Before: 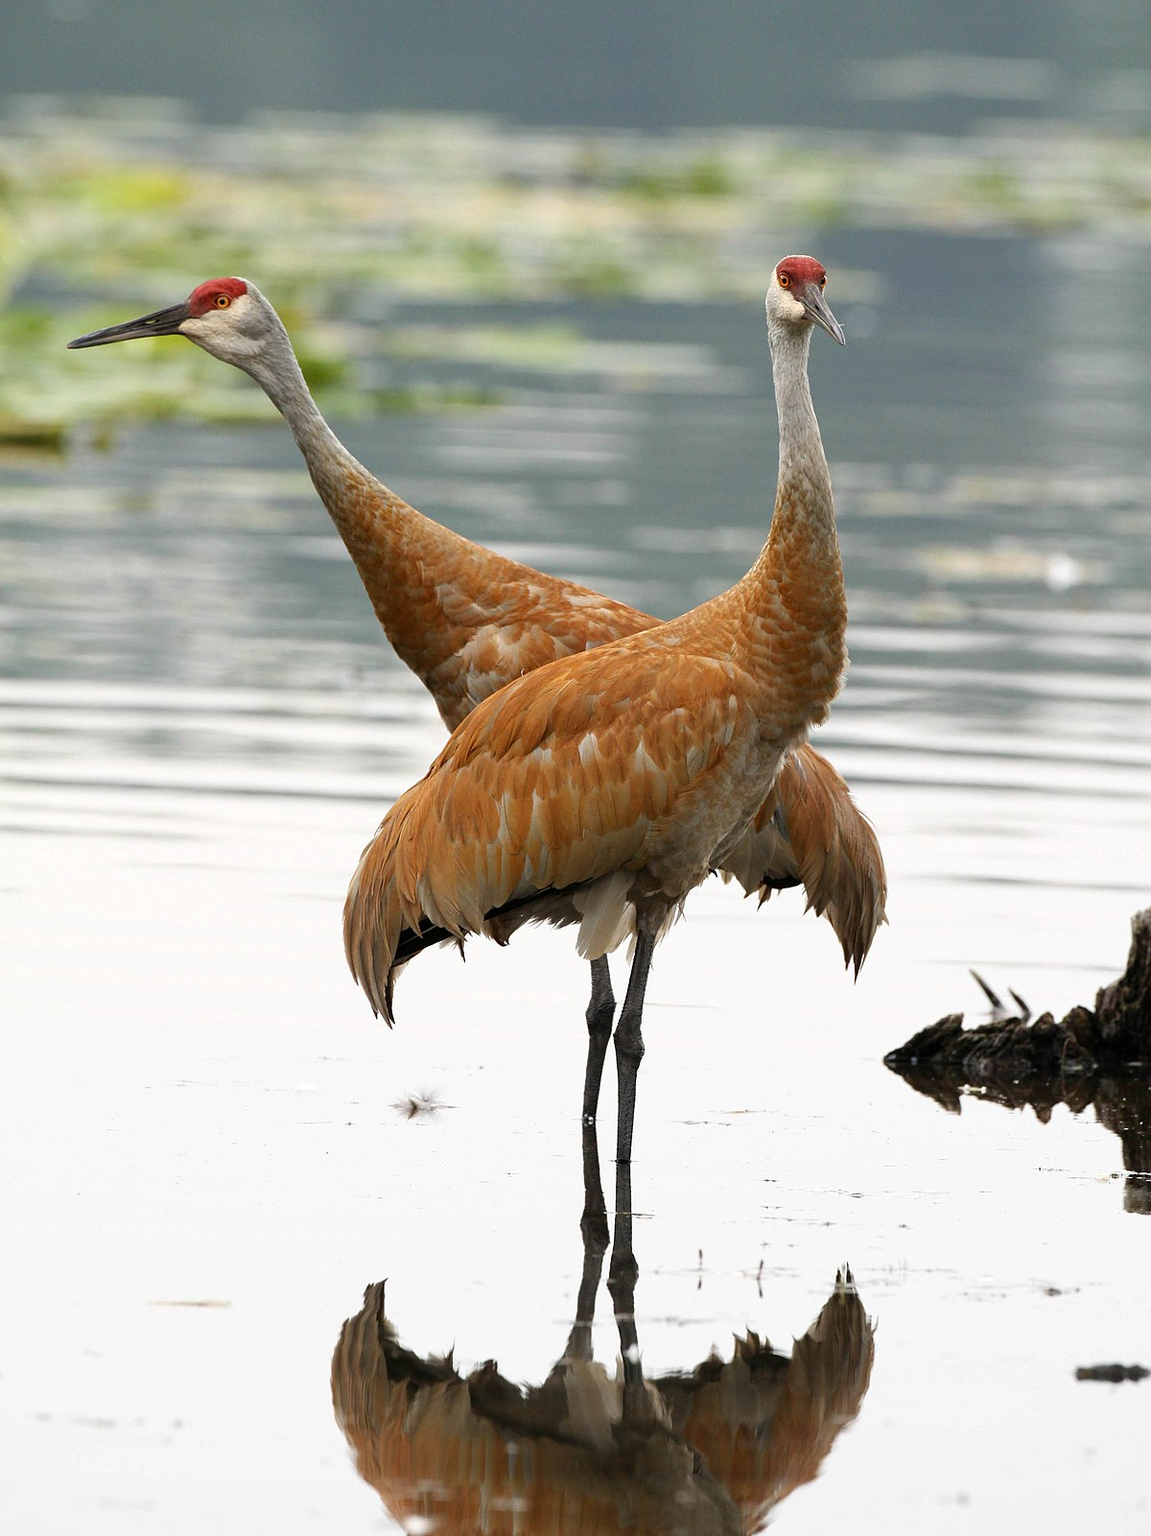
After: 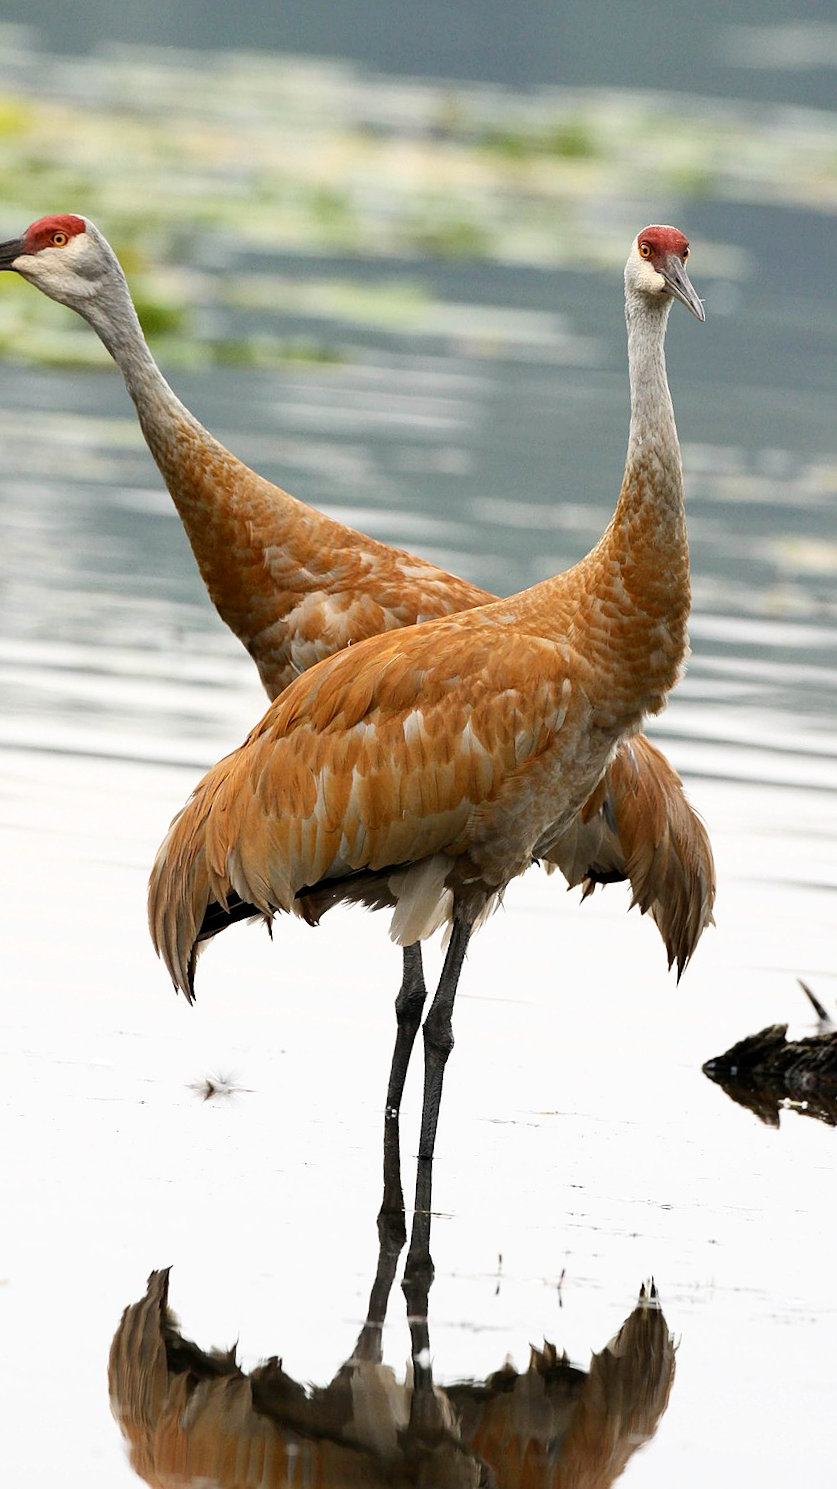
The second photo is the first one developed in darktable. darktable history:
crop and rotate: angle -3.27°, left 14.277%, top 0.028%, right 10.766%, bottom 0.028%
contrast brightness saturation: contrast 0.15, brightness 0.05
